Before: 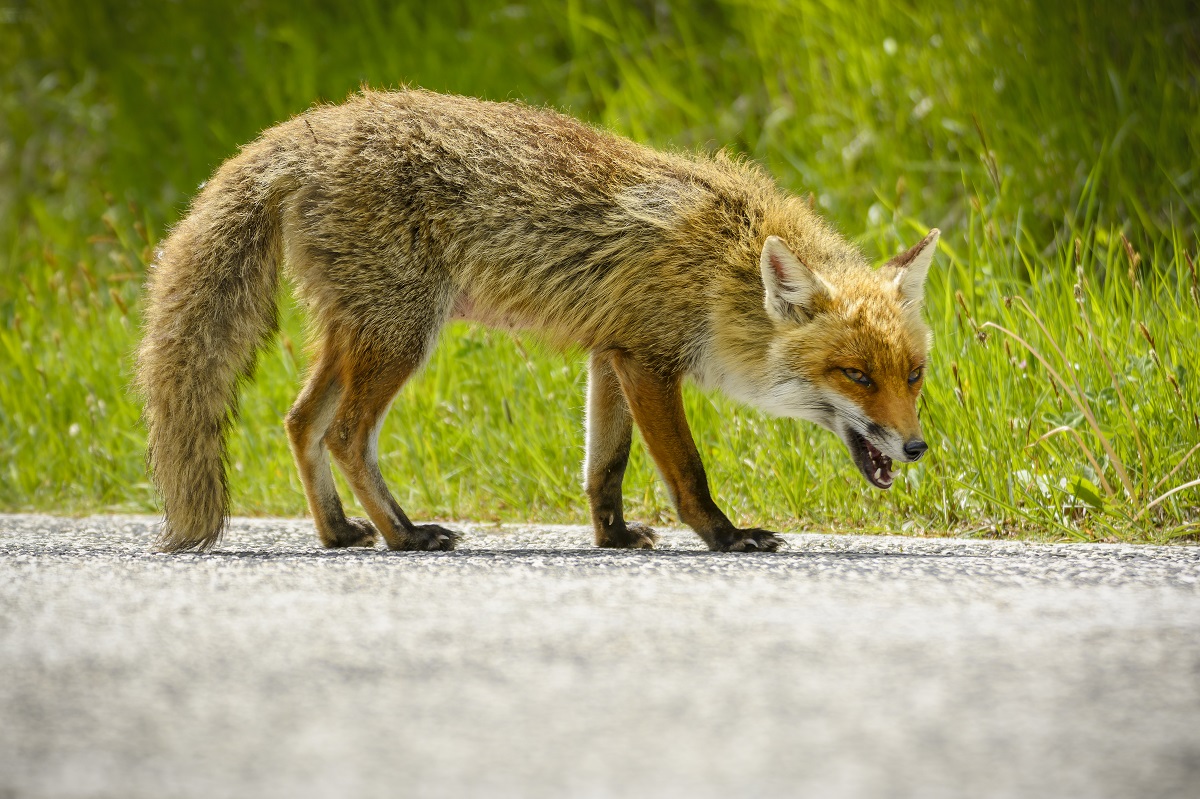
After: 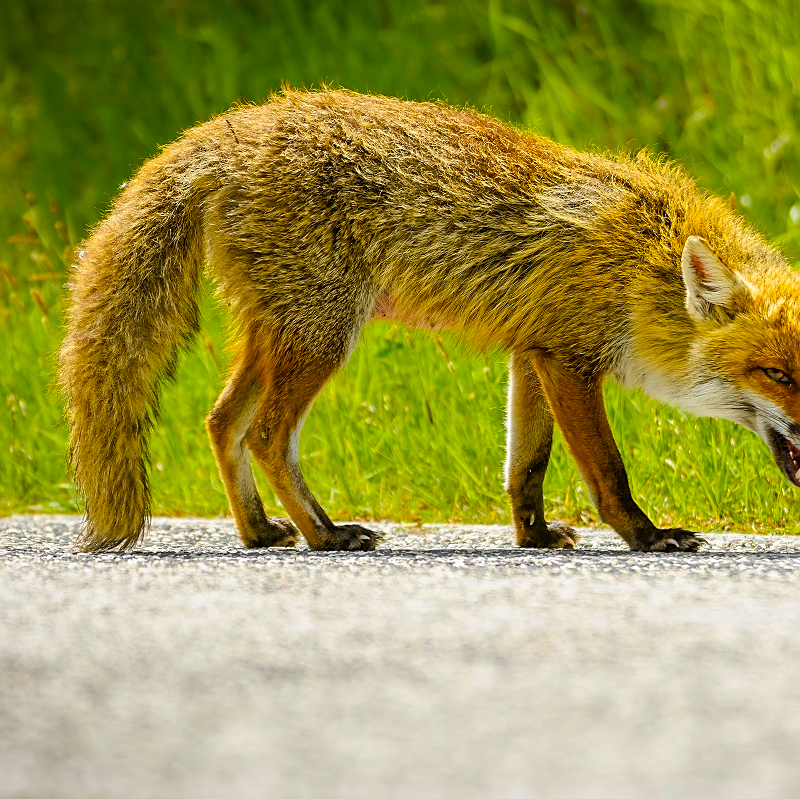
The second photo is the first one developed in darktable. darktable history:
sharpen: on, module defaults
color balance rgb: linear chroma grading › global chroma 15%, perceptual saturation grading › global saturation 30%
crop and rotate: left 6.617%, right 26.717%
